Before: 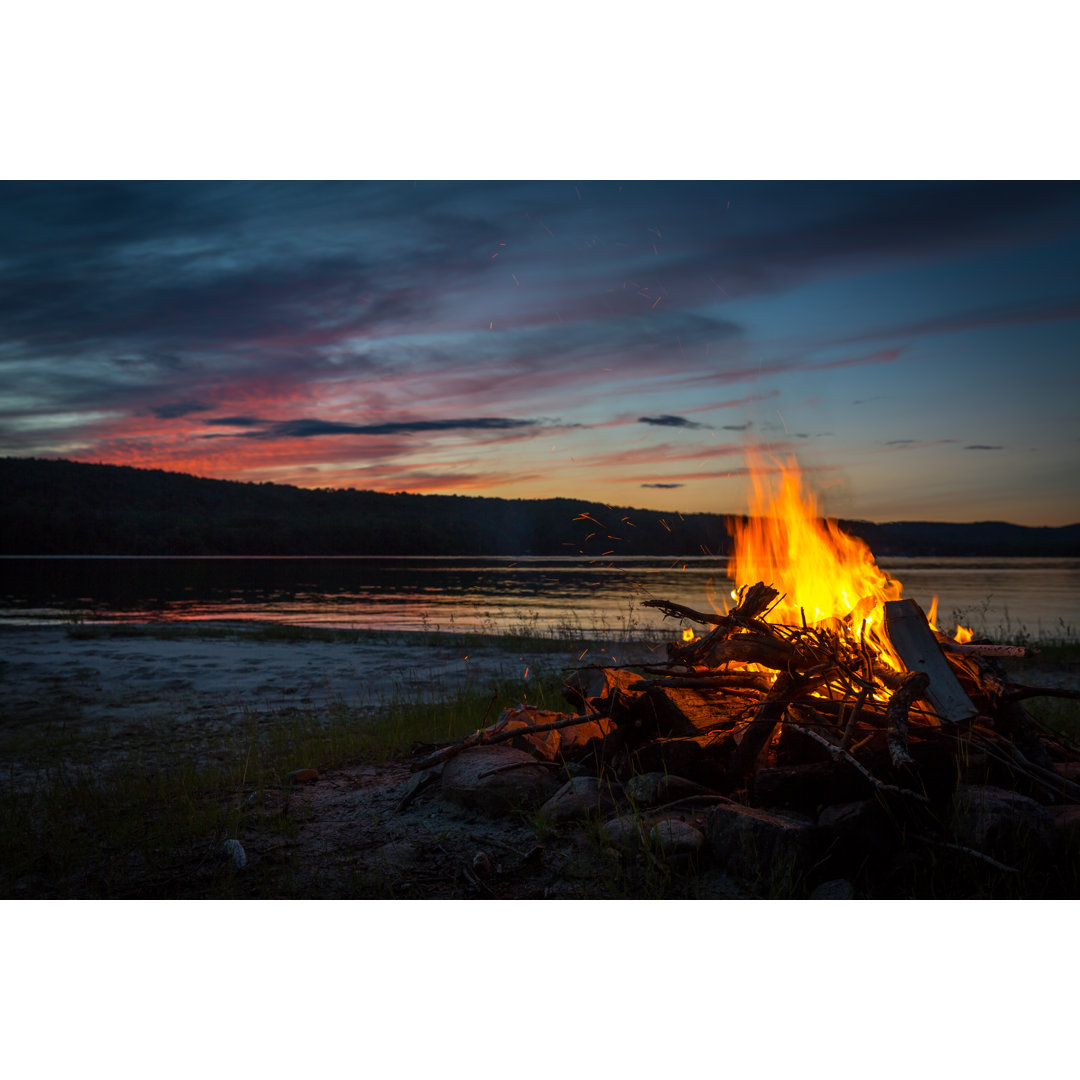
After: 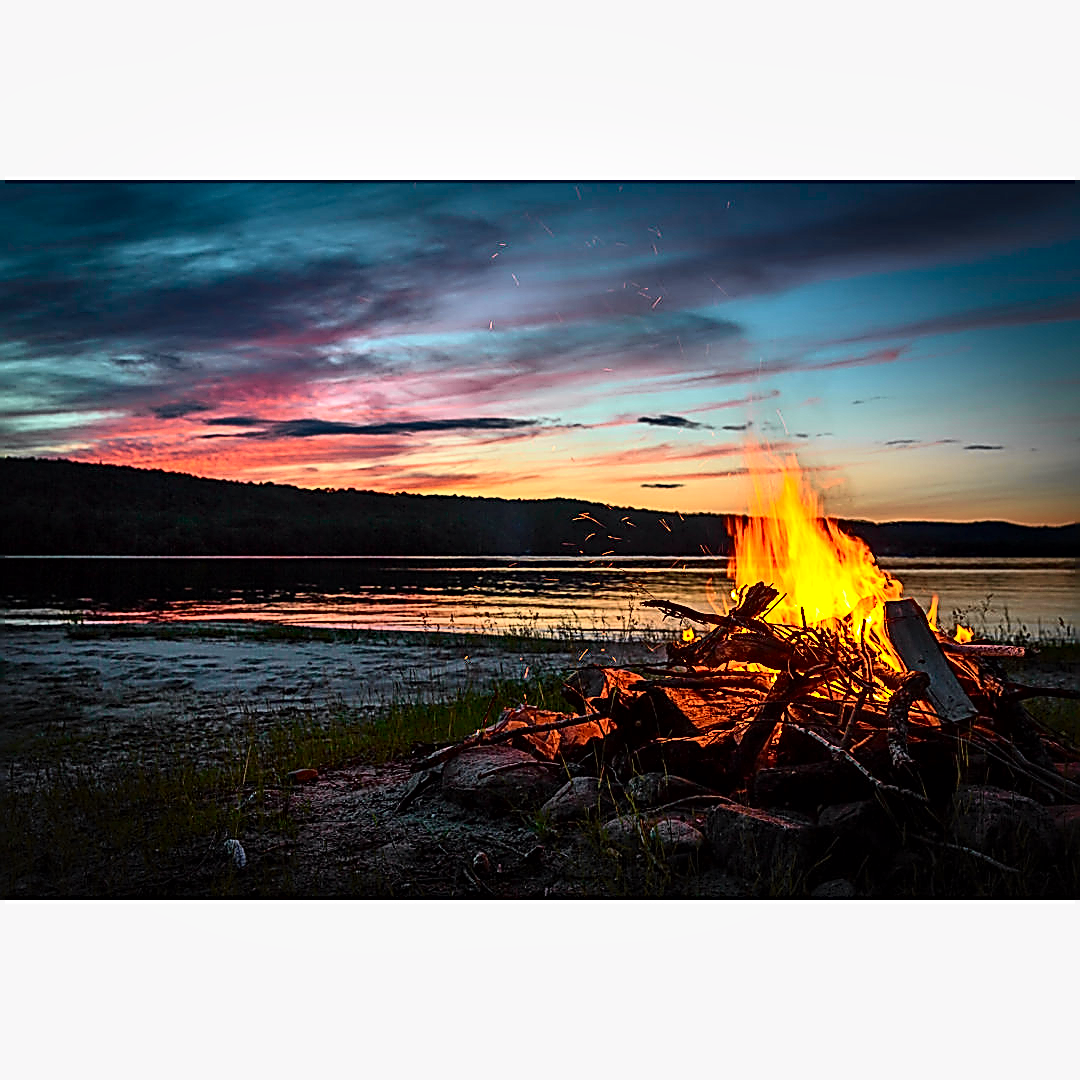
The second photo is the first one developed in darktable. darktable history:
local contrast: mode bilateral grid, contrast 25, coarseness 61, detail 152%, midtone range 0.2
contrast brightness saturation: contrast 0.197, brightness 0.165, saturation 0.217
sharpen: amount 1.983
tone curve: curves: ch0 [(0, 0) (0.131, 0.116) (0.316, 0.345) (0.501, 0.584) (0.629, 0.732) (0.812, 0.888) (1, 0.974)]; ch1 [(0, 0) (0.366, 0.367) (0.475, 0.453) (0.494, 0.497) (0.504, 0.503) (0.553, 0.584) (1, 1)]; ch2 [(0, 0) (0.333, 0.346) (0.375, 0.375) (0.424, 0.43) (0.476, 0.492) (0.502, 0.501) (0.533, 0.556) (0.566, 0.599) (0.614, 0.653) (1, 1)], color space Lab, independent channels, preserve colors none
